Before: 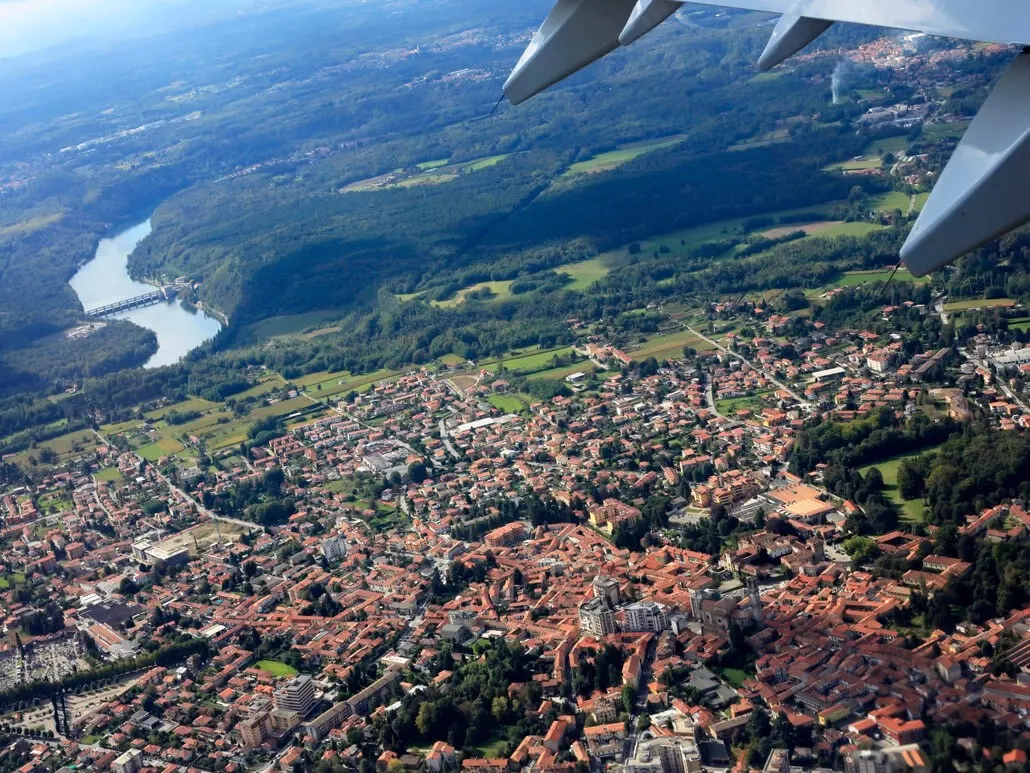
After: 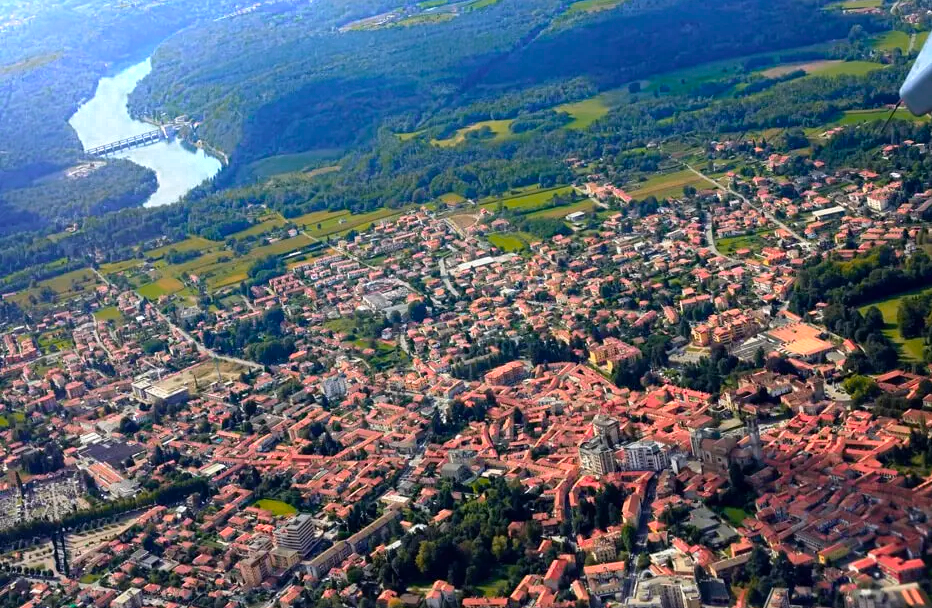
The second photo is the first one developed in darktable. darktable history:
crop: top 20.916%, right 9.437%, bottom 0.316%
tone equalizer: on, module defaults
color zones: curves: ch0 [(0.473, 0.374) (0.742, 0.784)]; ch1 [(0.354, 0.737) (0.742, 0.705)]; ch2 [(0.318, 0.421) (0.758, 0.532)]
